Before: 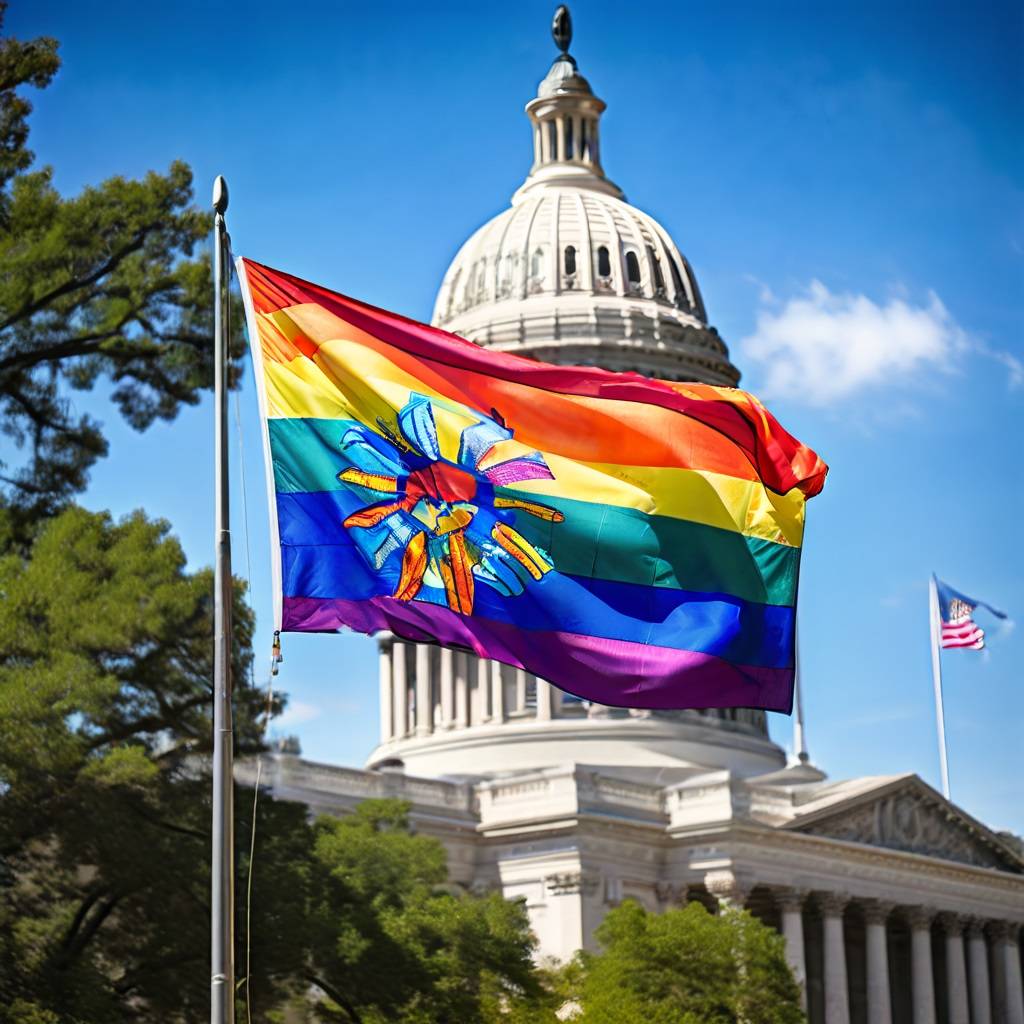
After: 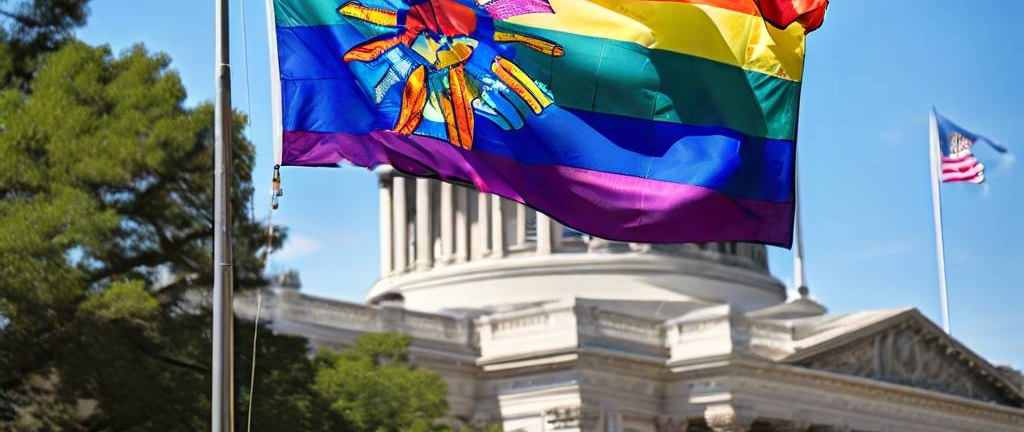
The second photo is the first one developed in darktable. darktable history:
tone equalizer: on, module defaults
crop: top 45.559%, bottom 12.192%
